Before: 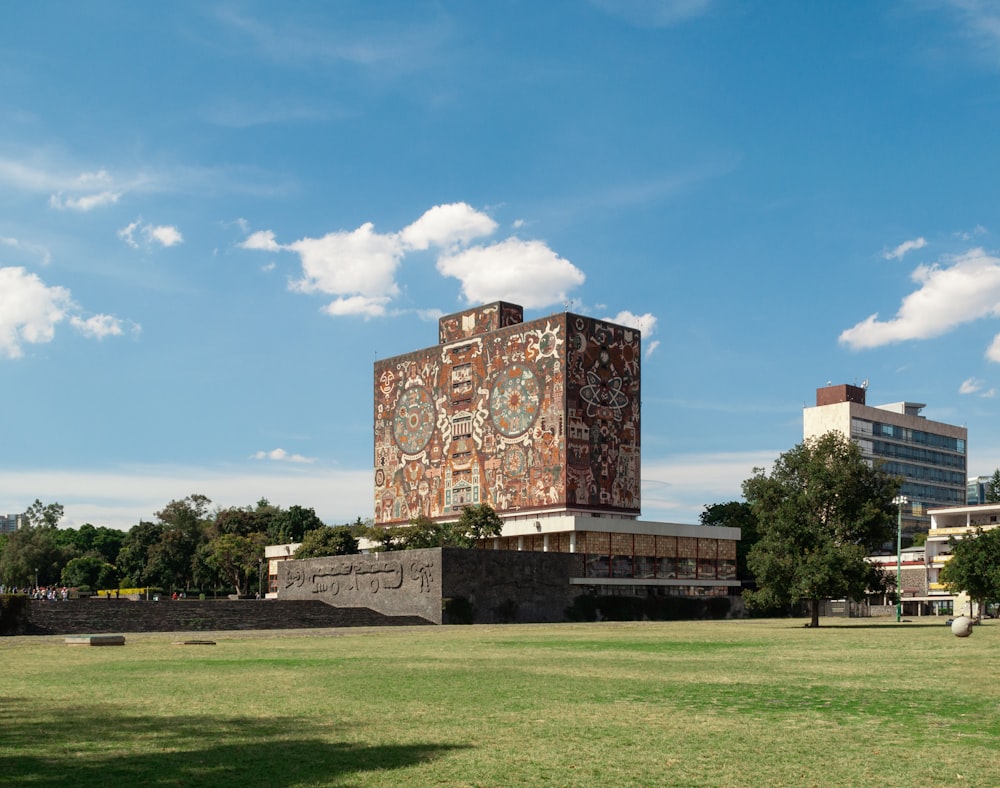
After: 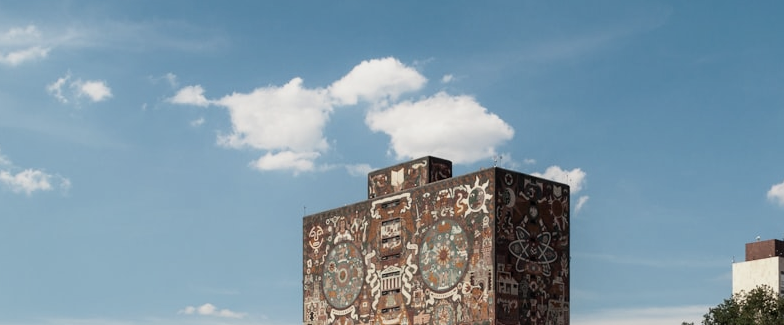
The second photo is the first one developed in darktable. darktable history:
filmic rgb: black relative exposure -9.51 EV, white relative exposure 3.03 EV, threshold 5.99 EV, hardness 6.17, color science v6 (2022), enable highlight reconstruction true
color balance rgb: linear chroma grading › global chroma 9.694%, perceptual saturation grading › global saturation 0.73%, contrast 5.705%
contrast brightness saturation: contrast 0.101, saturation -0.282
tone equalizer: -8 EV 0.242 EV, -7 EV 0.385 EV, -6 EV 0.381 EV, -5 EV 0.214 EV, -3 EV -0.26 EV, -2 EV -0.407 EV, -1 EV -0.411 EV, +0 EV -0.244 EV
crop: left 7.173%, top 18.474%, right 14.419%, bottom 40.266%
